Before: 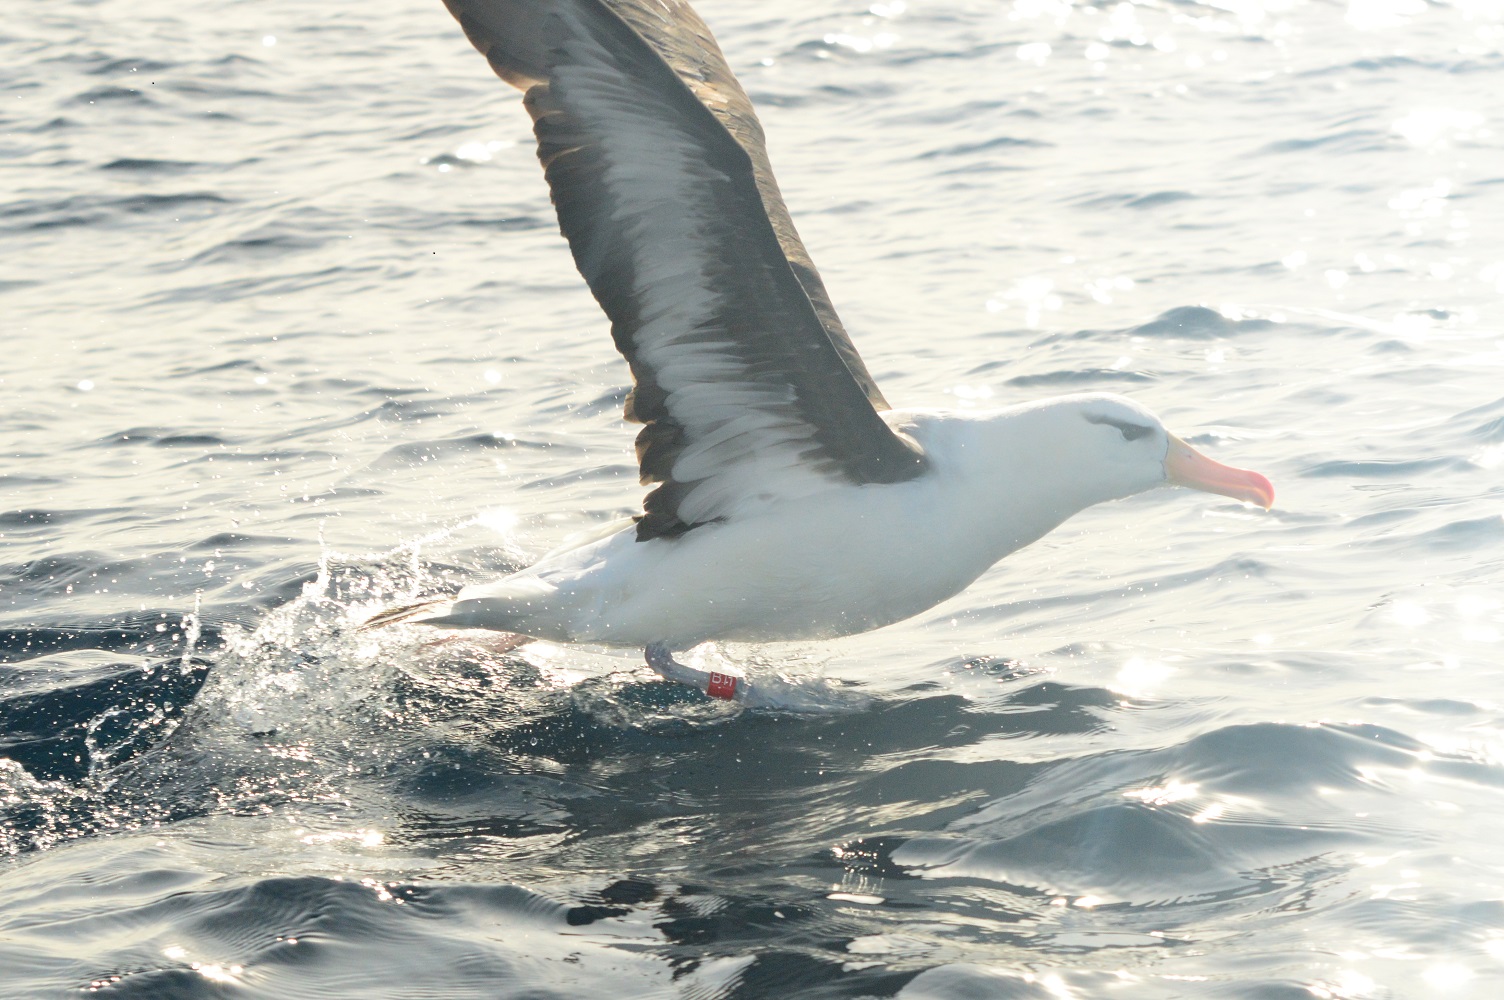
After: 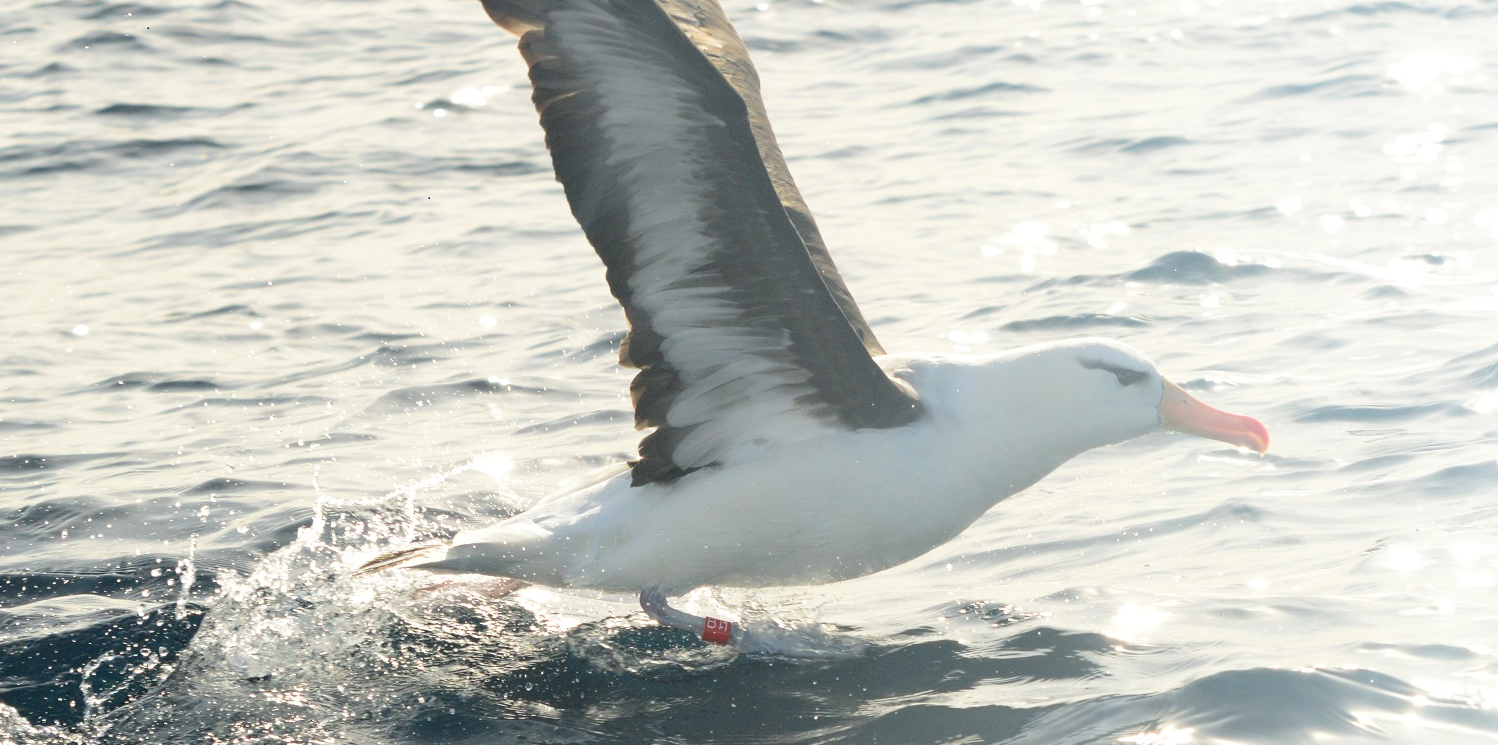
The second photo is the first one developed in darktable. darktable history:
crop: left 0.363%, top 5.564%, bottom 19.882%
